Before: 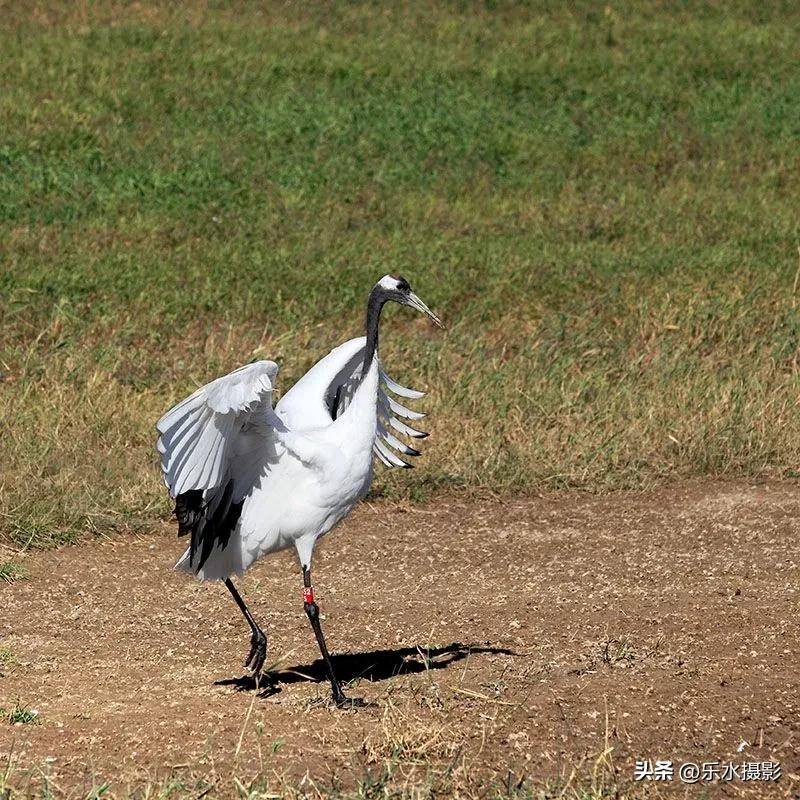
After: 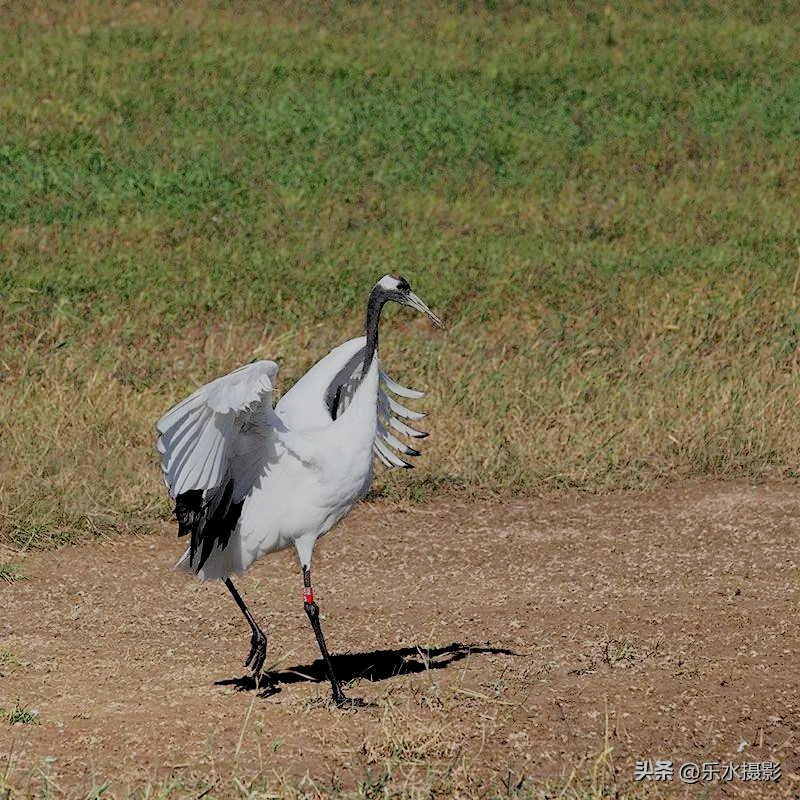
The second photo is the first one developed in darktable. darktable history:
filmic rgb: black relative exposure -6.55 EV, white relative exposure 4.73 EV, threshold 3.05 EV, hardness 3.15, contrast 0.81, enable highlight reconstruction true
